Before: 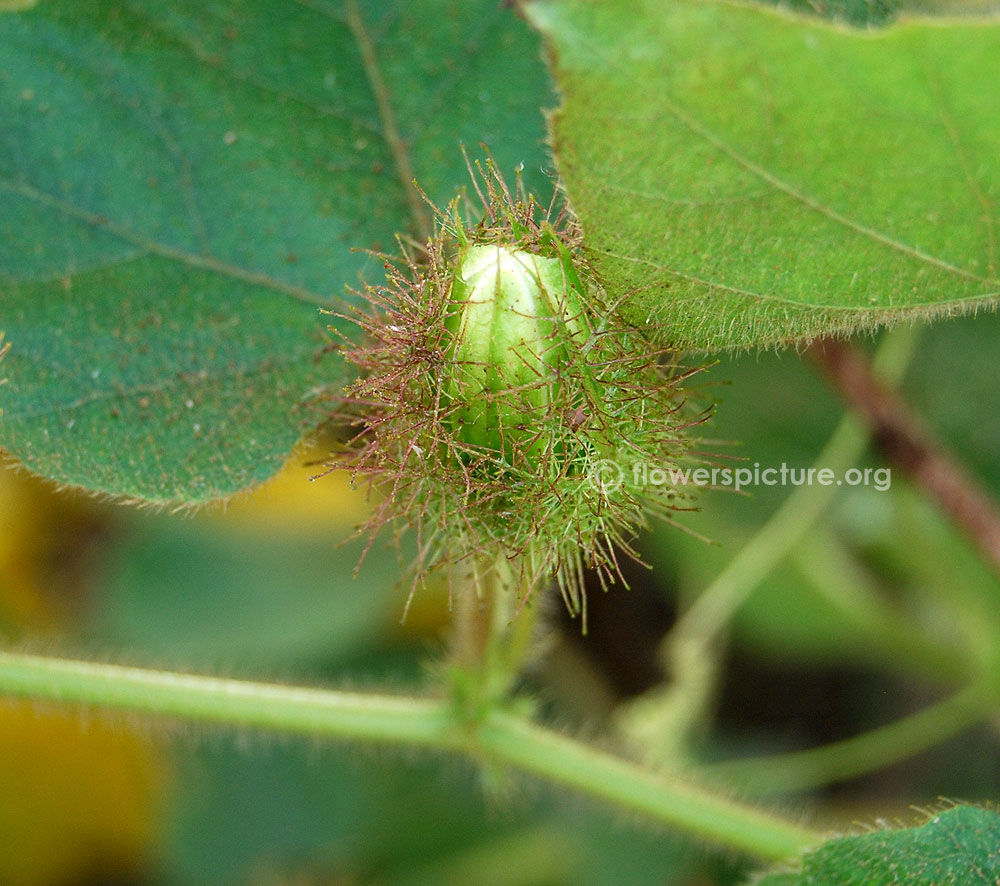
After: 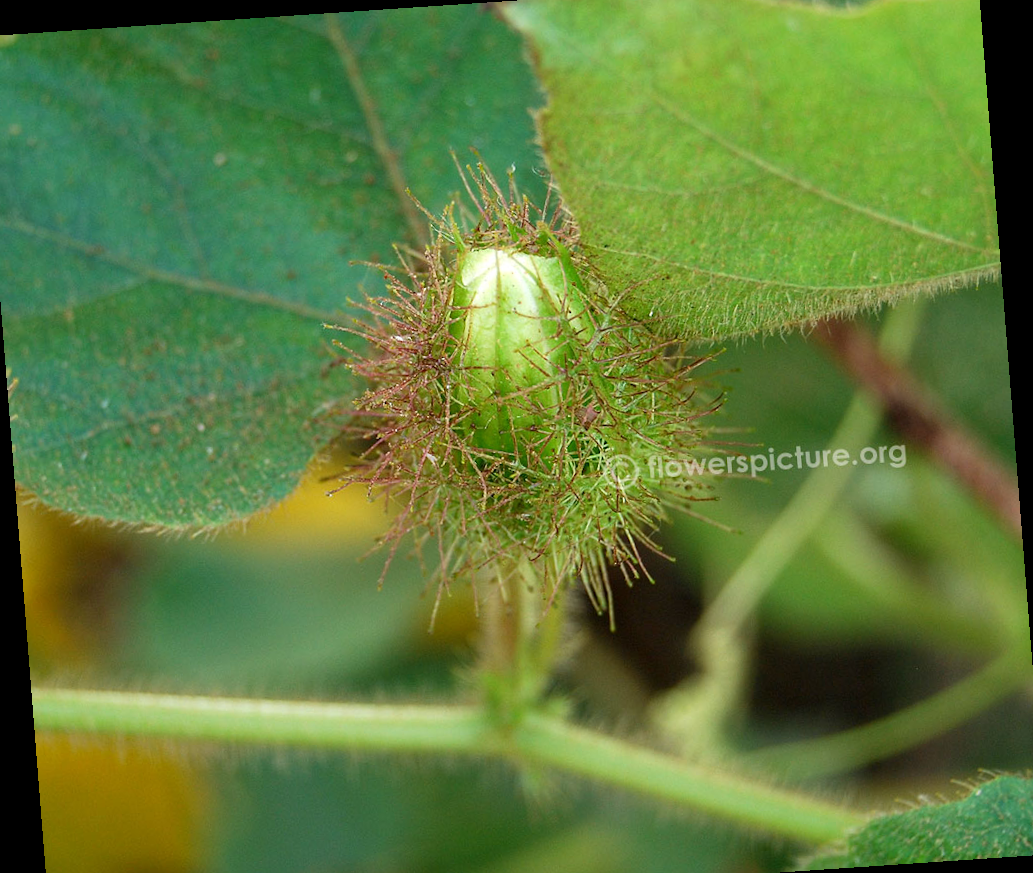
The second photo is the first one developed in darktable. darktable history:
crop: left 1.964%, top 3.251%, right 1.122%, bottom 4.933%
rotate and perspective: rotation -4.2°, shear 0.006, automatic cropping off
